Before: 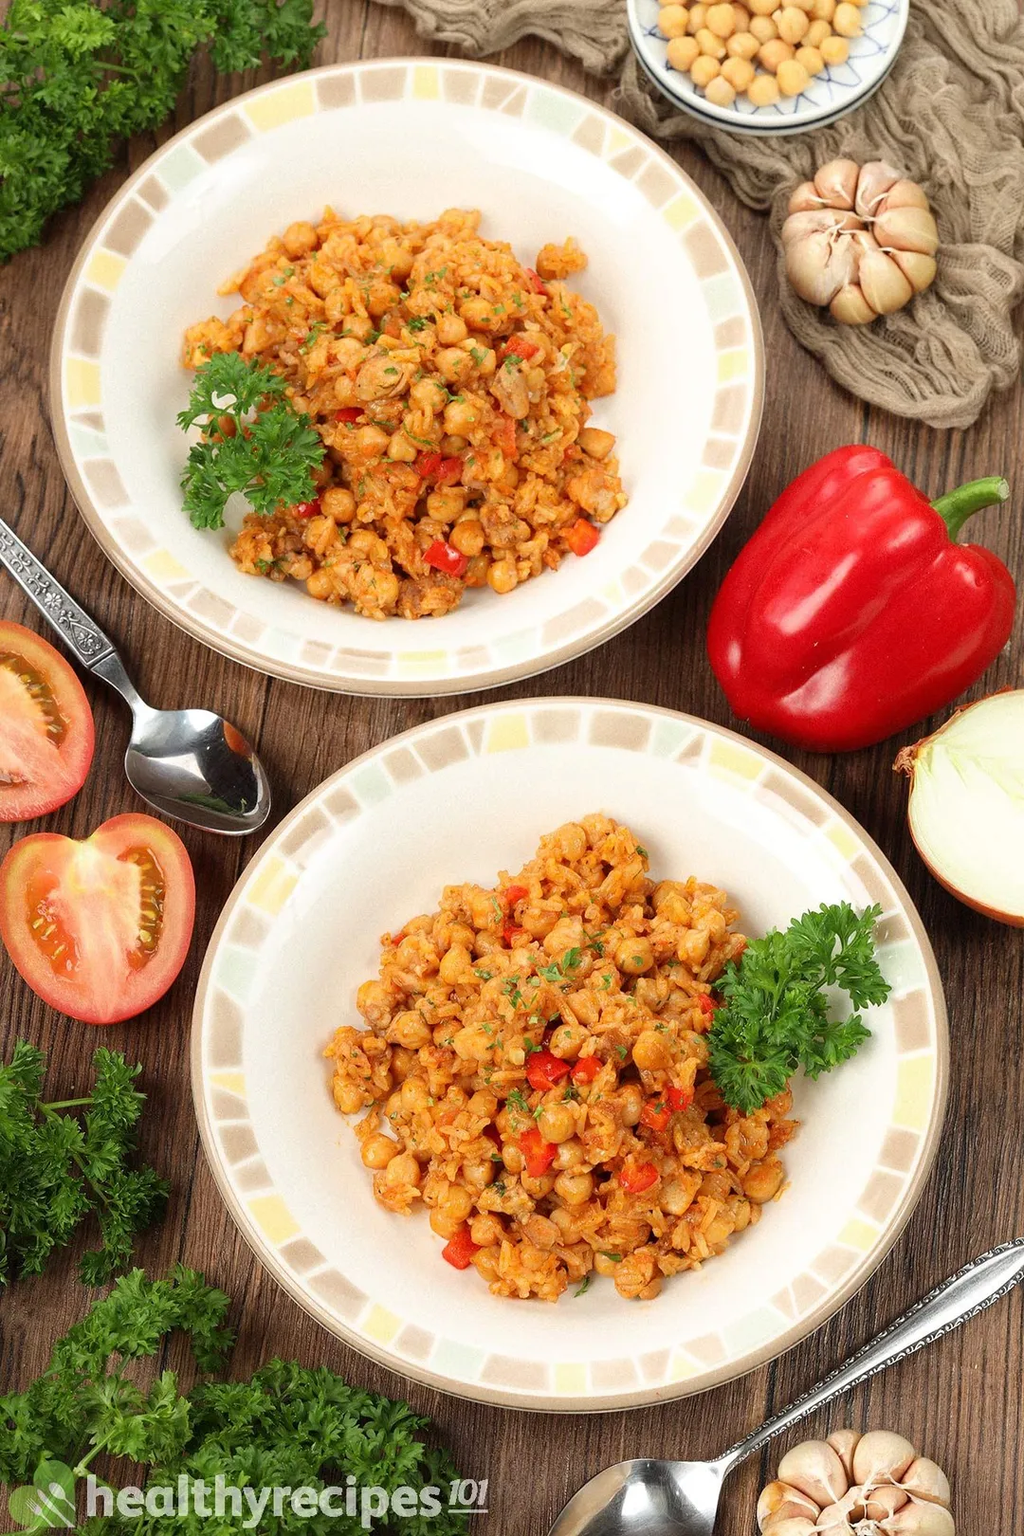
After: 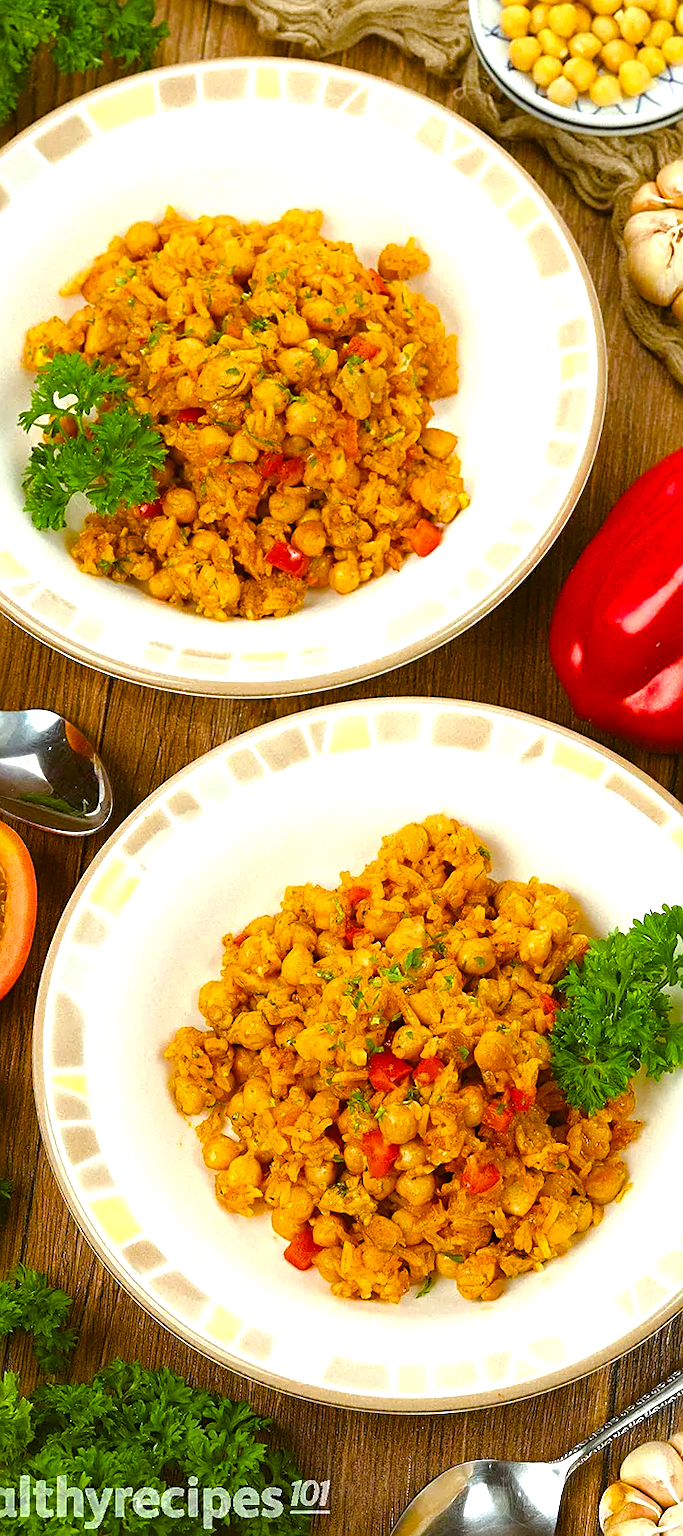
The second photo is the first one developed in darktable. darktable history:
base curve: curves: ch0 [(0, 0) (0.74, 0.67) (1, 1)]
sharpen: on, module defaults
crop and rotate: left 15.546%, right 17.787%
color balance rgb: linear chroma grading › shadows 10%, linear chroma grading › highlights 10%, linear chroma grading › global chroma 15%, linear chroma grading › mid-tones 15%, perceptual saturation grading › global saturation 40%, perceptual saturation grading › highlights -25%, perceptual saturation grading › mid-tones 35%, perceptual saturation grading › shadows 35%, perceptual brilliance grading › global brilliance 11.29%, global vibrance 11.29%
color balance: lift [1.004, 1.002, 1.002, 0.998], gamma [1, 1.007, 1.002, 0.993], gain [1, 0.977, 1.013, 1.023], contrast -3.64%
